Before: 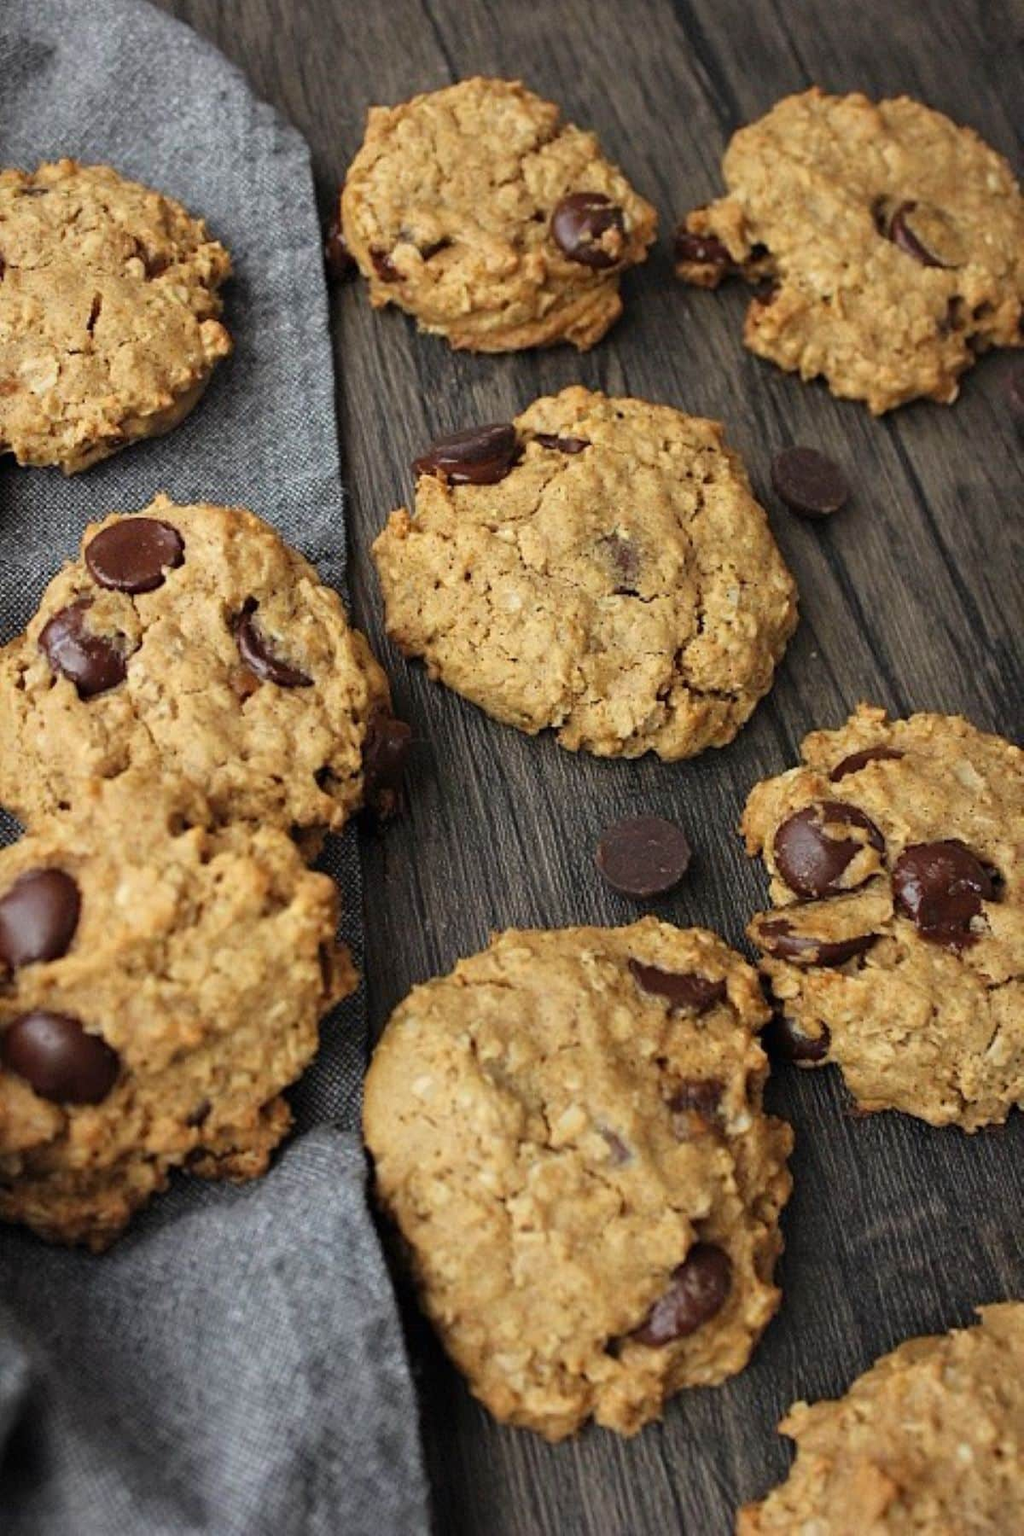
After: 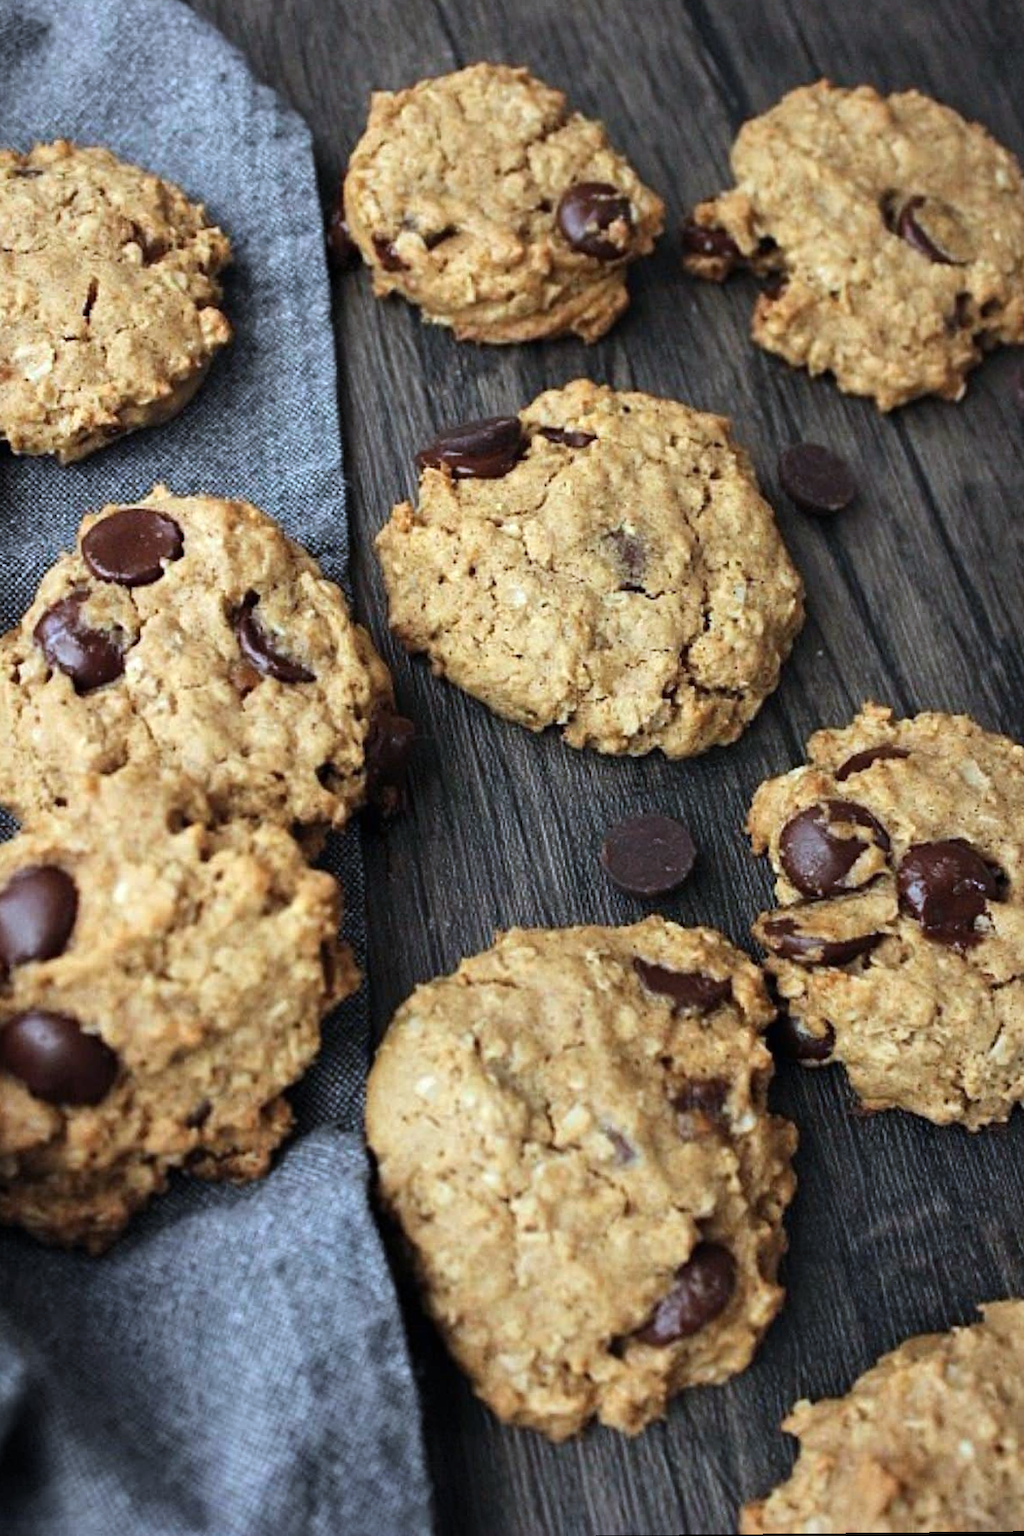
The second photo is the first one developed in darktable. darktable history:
color calibration: illuminant as shot in camera, x 0.378, y 0.381, temperature 4093.13 K, saturation algorithm version 1 (2020)
rotate and perspective: rotation 0.174°, lens shift (vertical) 0.013, lens shift (horizontal) 0.019, shear 0.001, automatic cropping original format, crop left 0.007, crop right 0.991, crop top 0.016, crop bottom 0.997
tone equalizer: -8 EV -0.417 EV, -7 EV -0.389 EV, -6 EV -0.333 EV, -5 EV -0.222 EV, -3 EV 0.222 EV, -2 EV 0.333 EV, -1 EV 0.389 EV, +0 EV 0.417 EV, edges refinement/feathering 500, mask exposure compensation -1.57 EV, preserve details no
